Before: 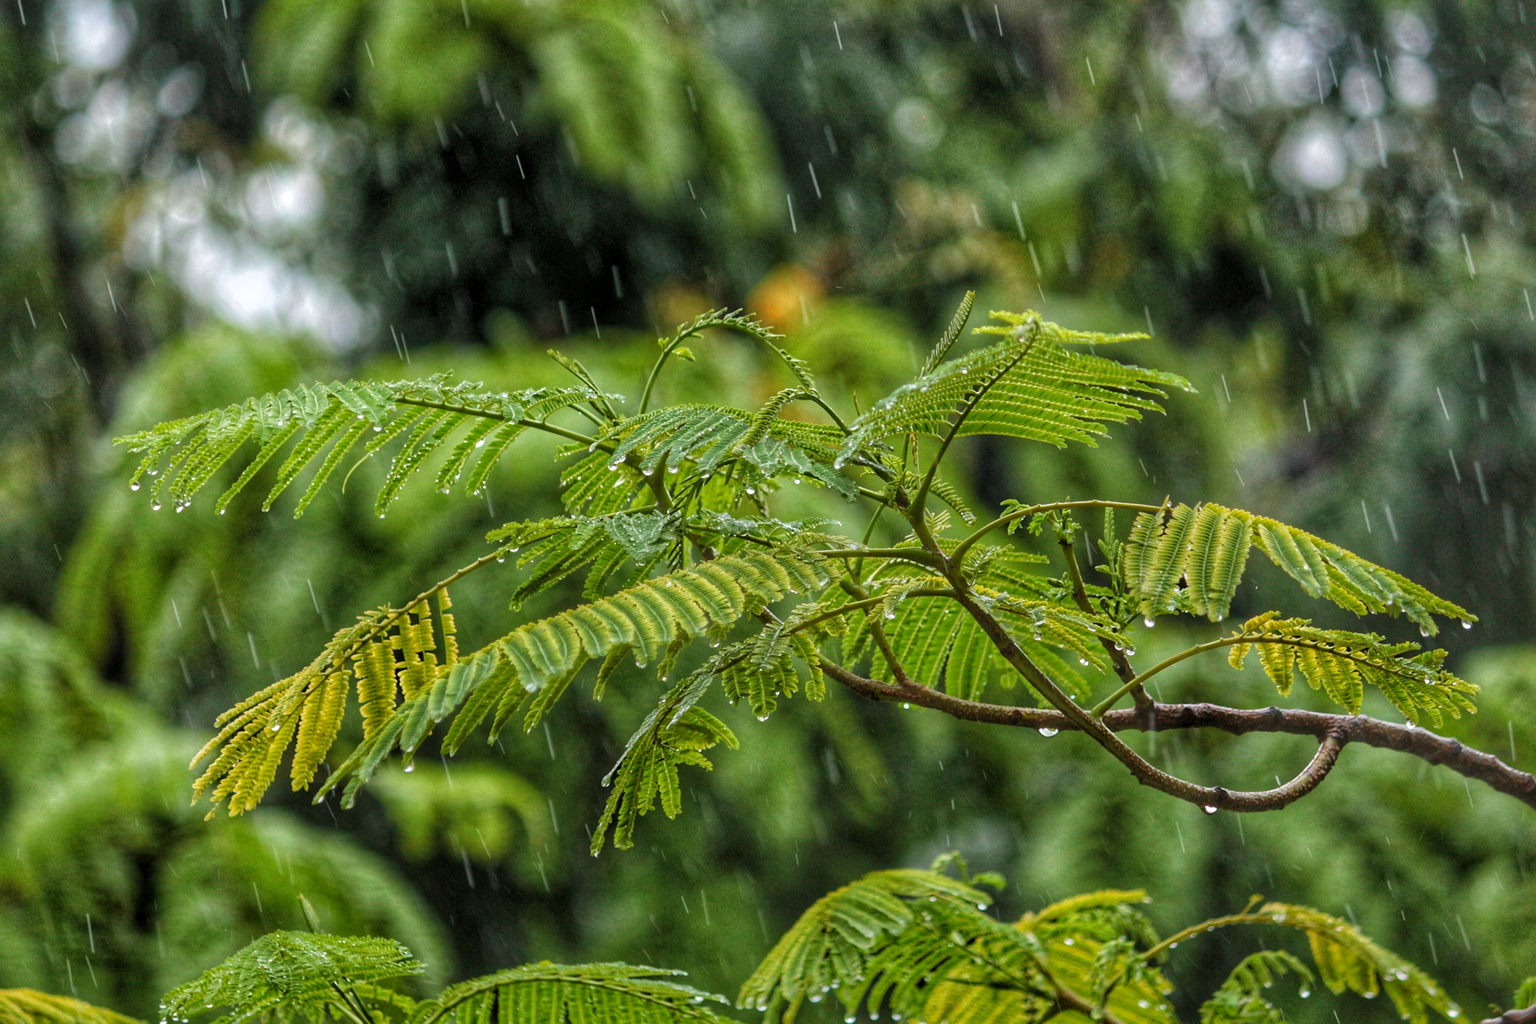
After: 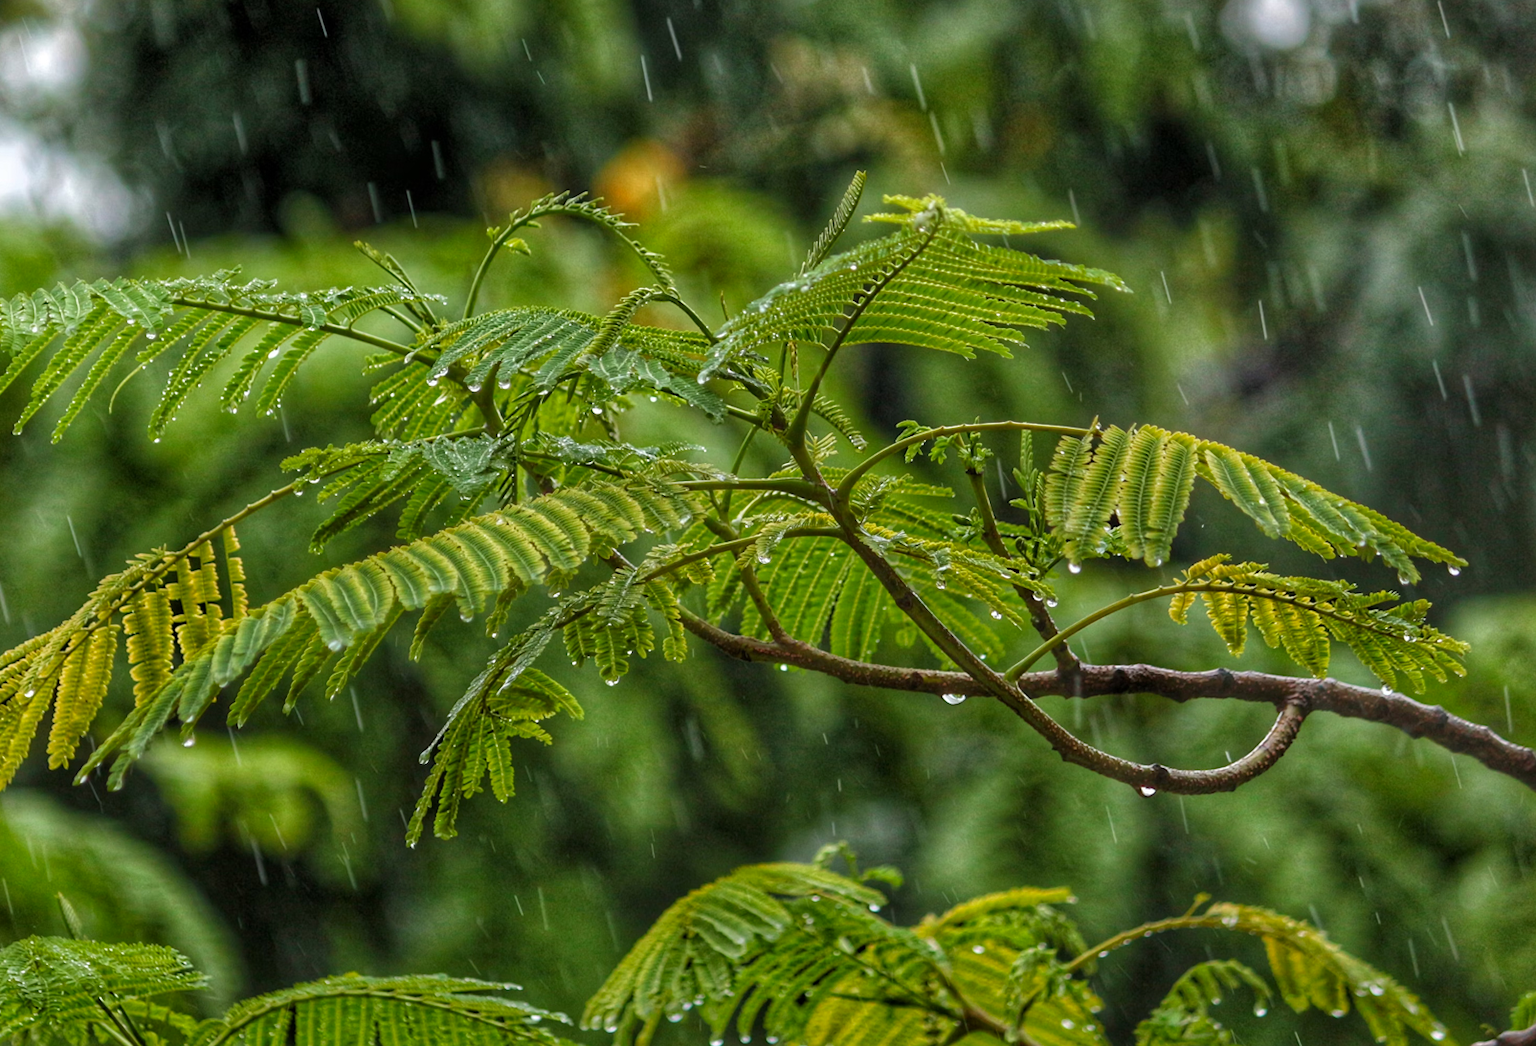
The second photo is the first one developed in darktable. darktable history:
crop: left 16.357%, top 14.475%
tone curve: curves: ch0 [(0, 0) (0.641, 0.595) (1, 1)], color space Lab, independent channels, preserve colors none
